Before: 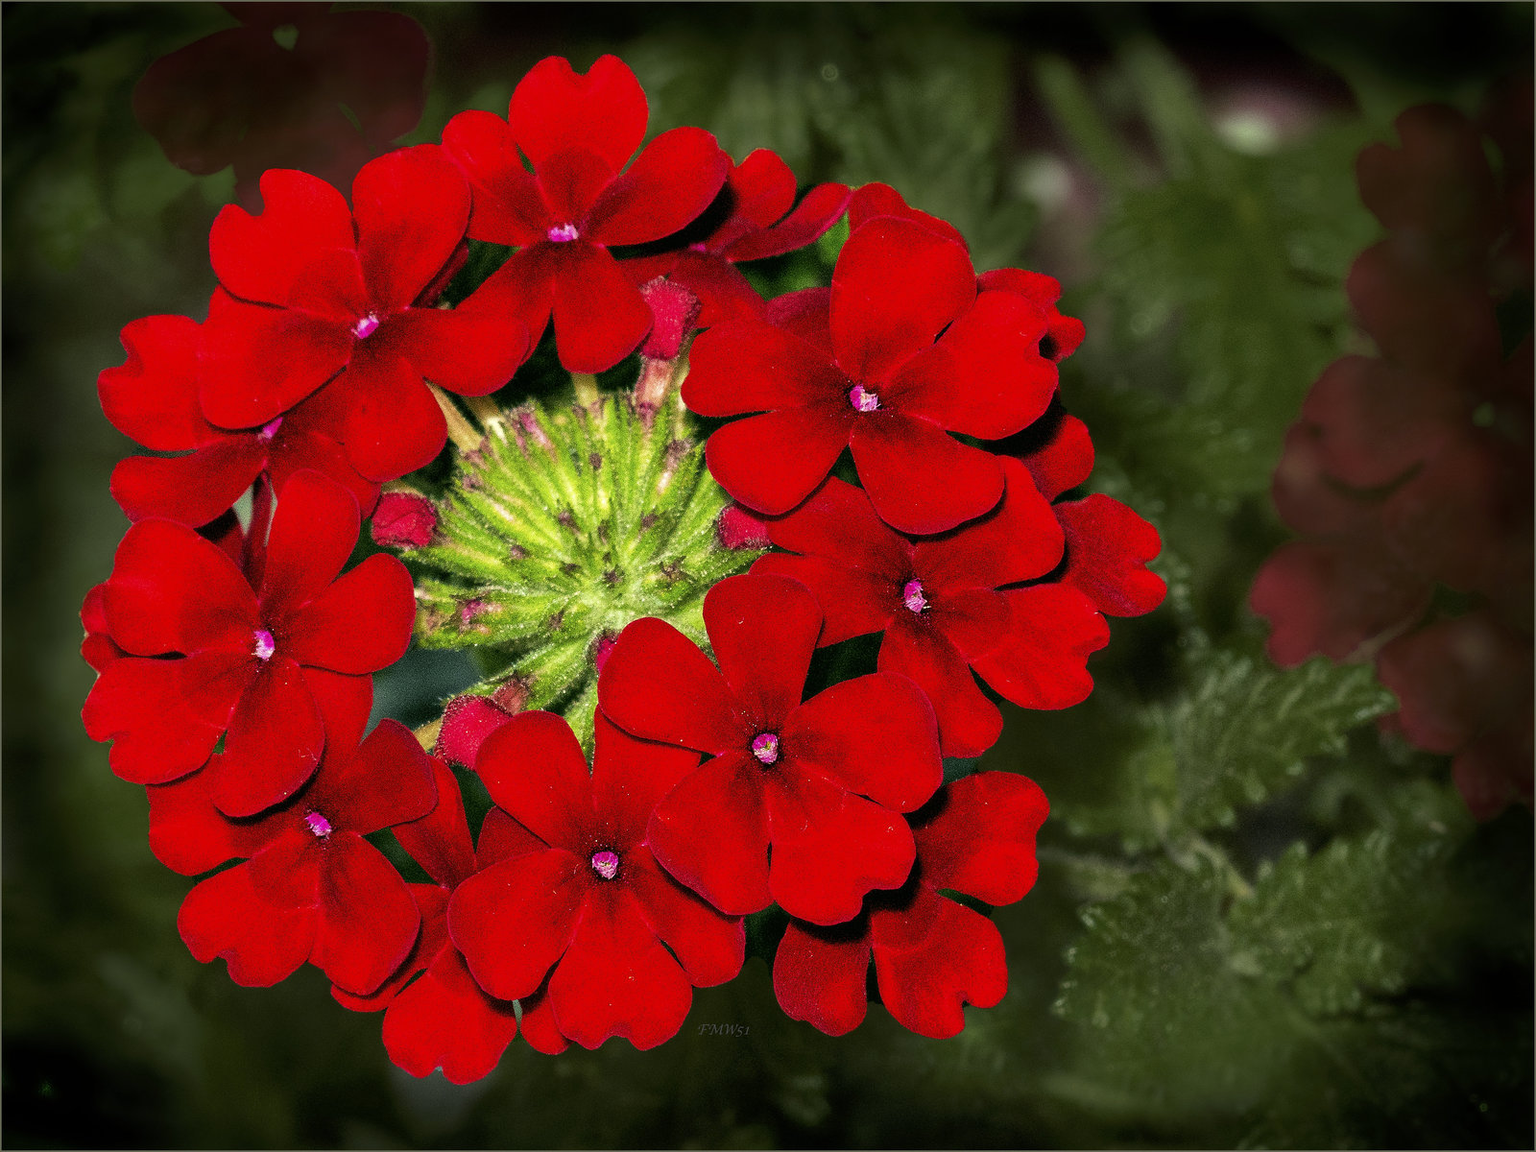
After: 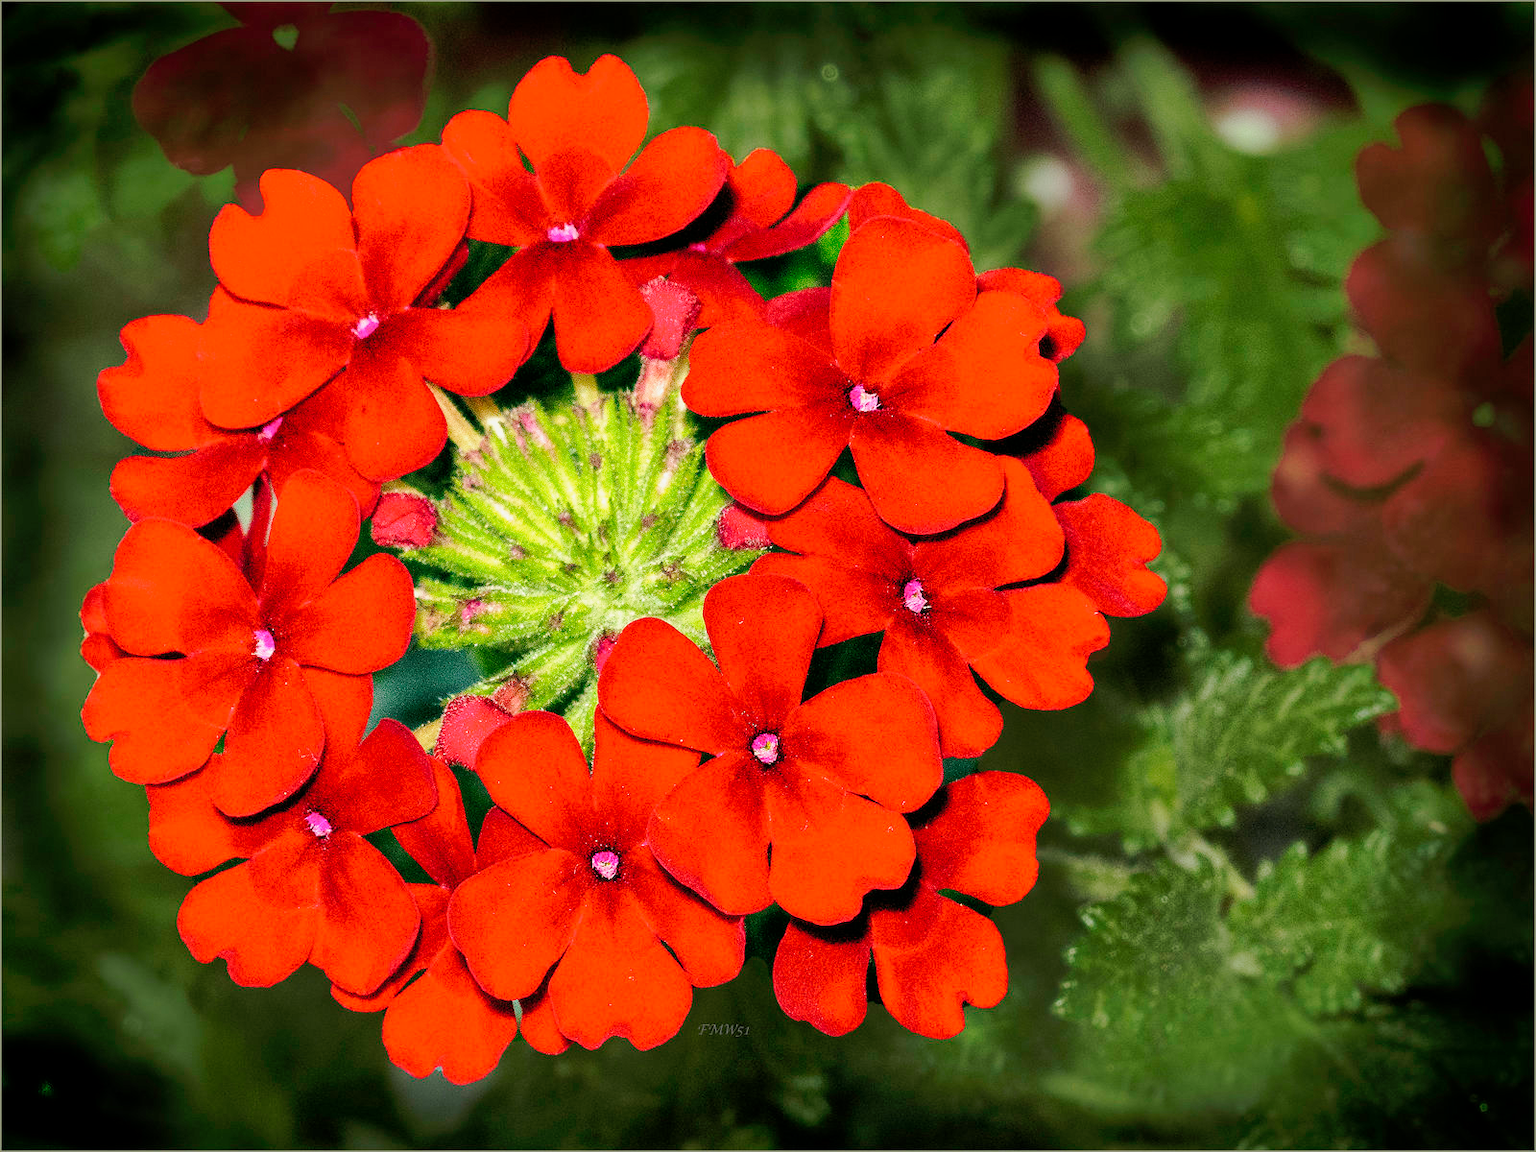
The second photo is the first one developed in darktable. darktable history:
shadows and highlights: on, module defaults
base curve: curves: ch0 [(0, 0) (0.025, 0.046) (0.112, 0.277) (0.467, 0.74) (0.814, 0.929) (1, 0.942)], preserve colors none
